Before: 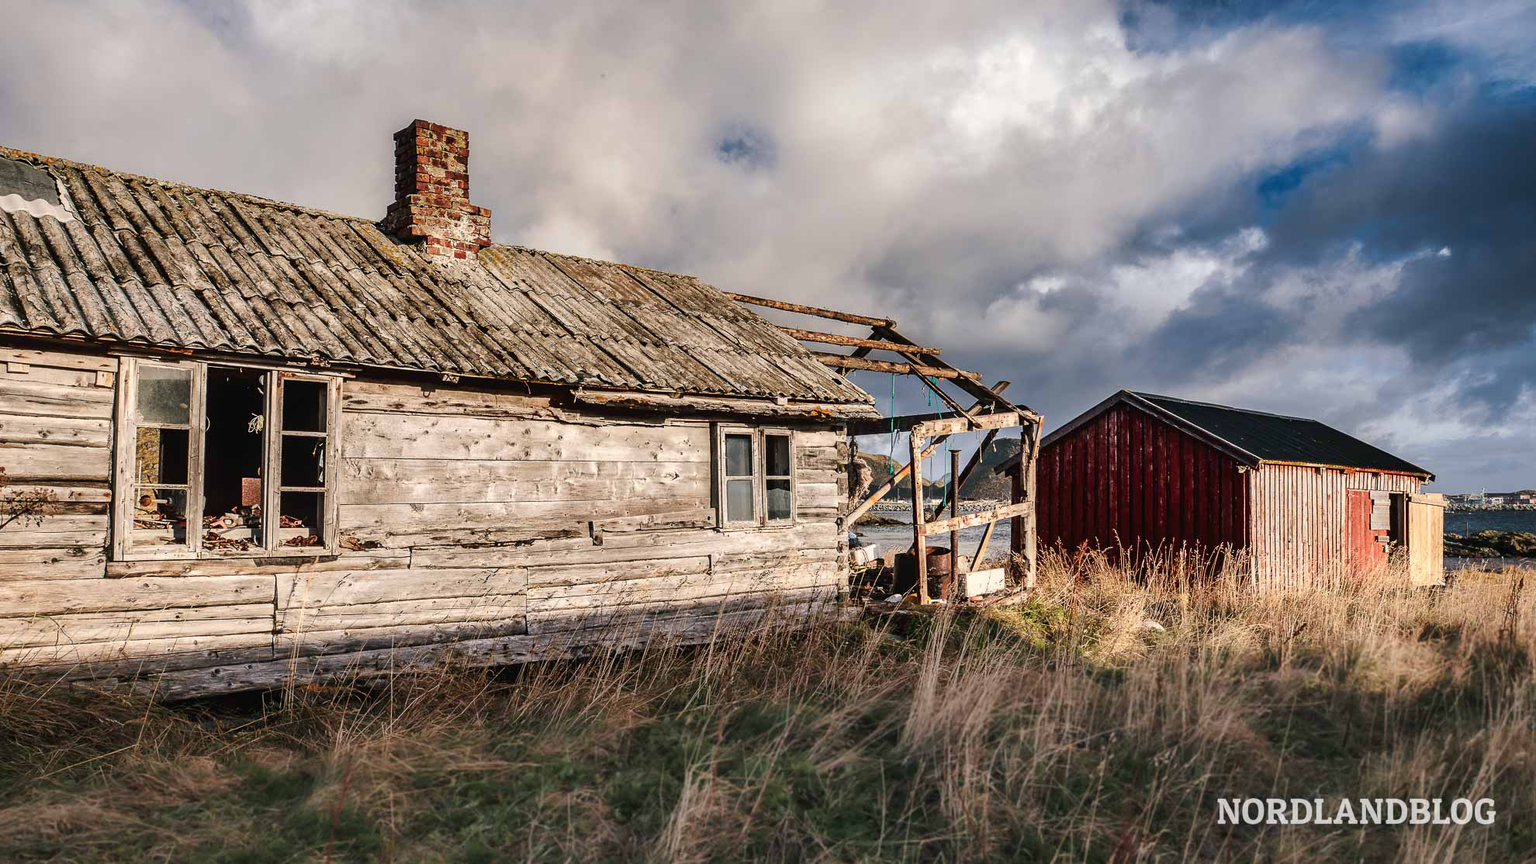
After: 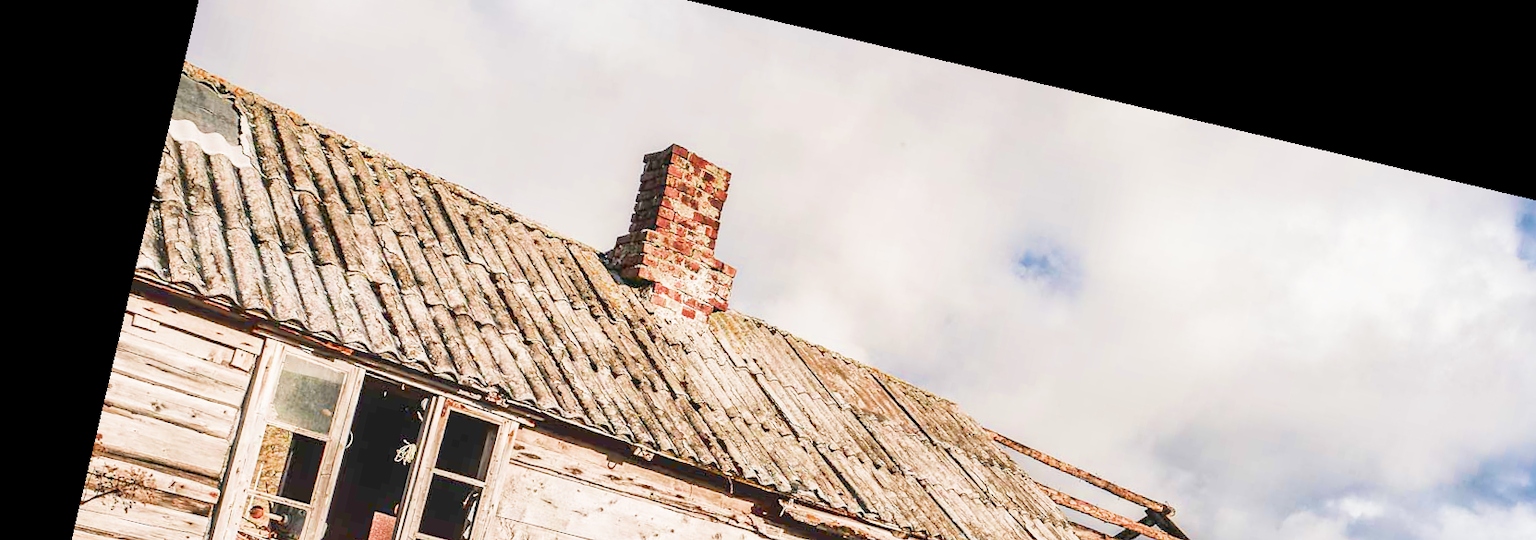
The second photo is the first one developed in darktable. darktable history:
crop: left 0.579%, top 7.627%, right 23.167%, bottom 54.275%
filmic rgb: middle gray luminance 4.29%, black relative exposure -13 EV, white relative exposure 5 EV, threshold 6 EV, target black luminance 0%, hardness 5.19, latitude 59.69%, contrast 0.767, highlights saturation mix 5%, shadows ↔ highlights balance 25.95%, add noise in highlights 0, color science v3 (2019), use custom middle-gray values true, iterations of high-quality reconstruction 0, contrast in highlights soft, enable highlight reconstruction true
rotate and perspective: rotation 13.27°, automatic cropping off
